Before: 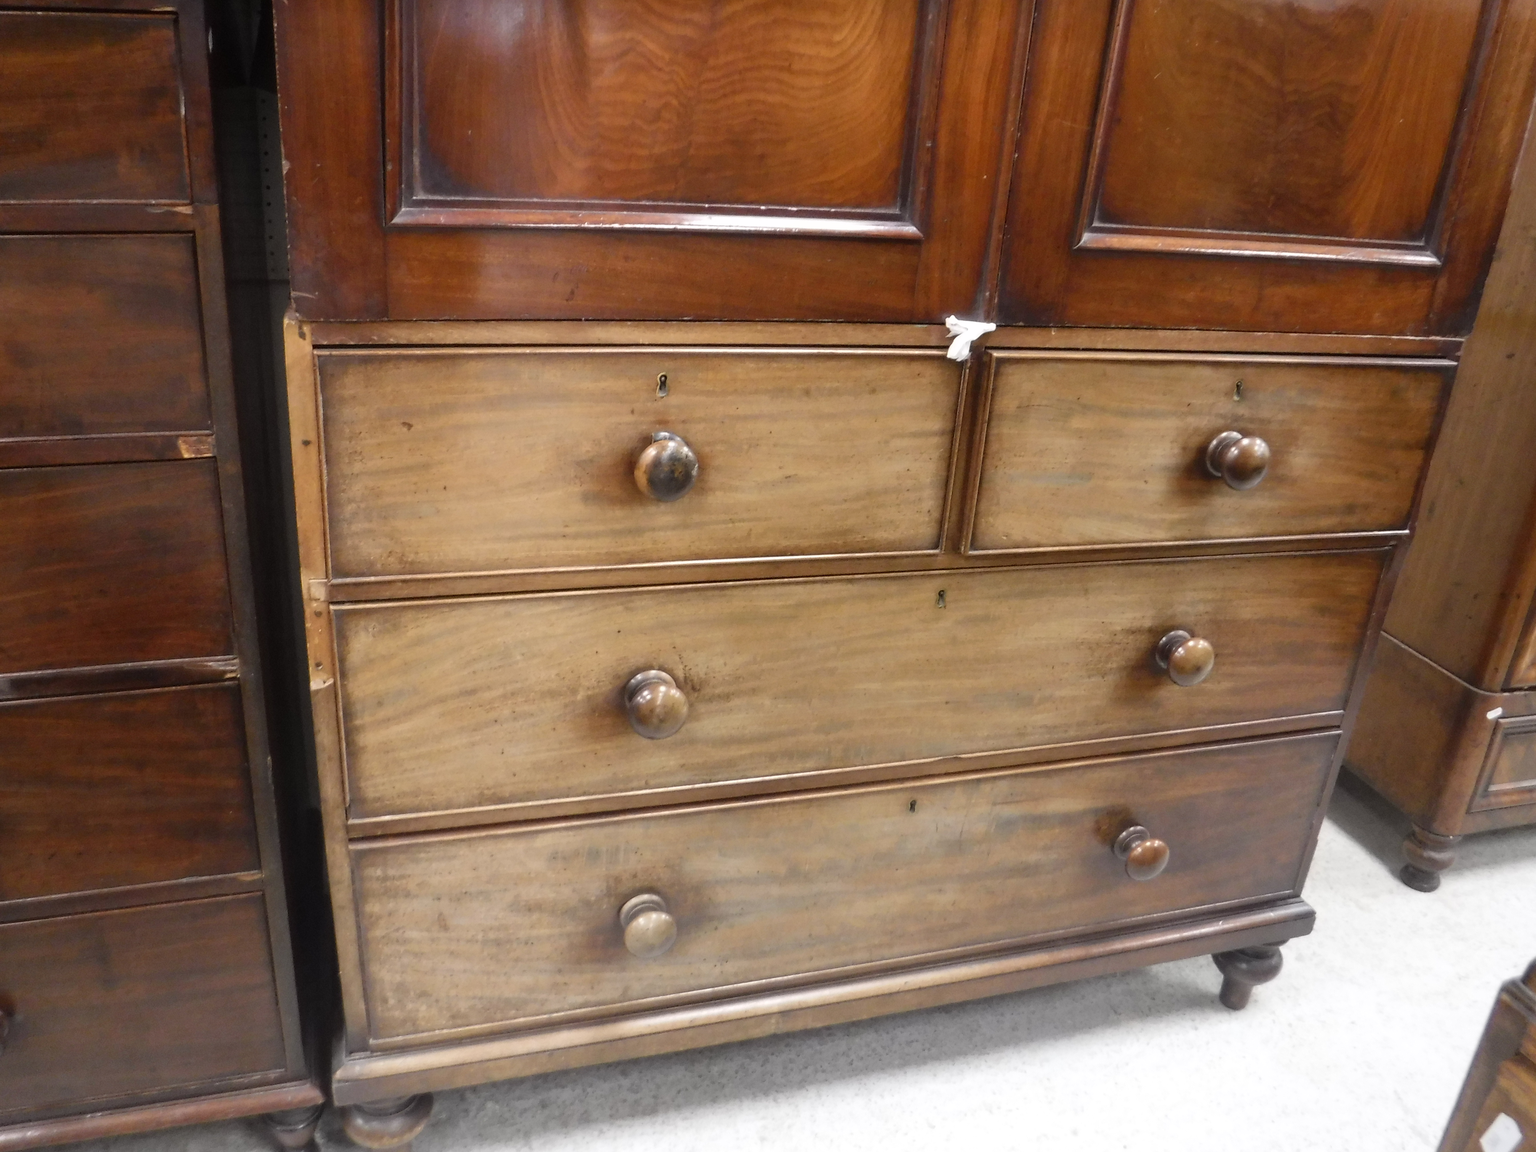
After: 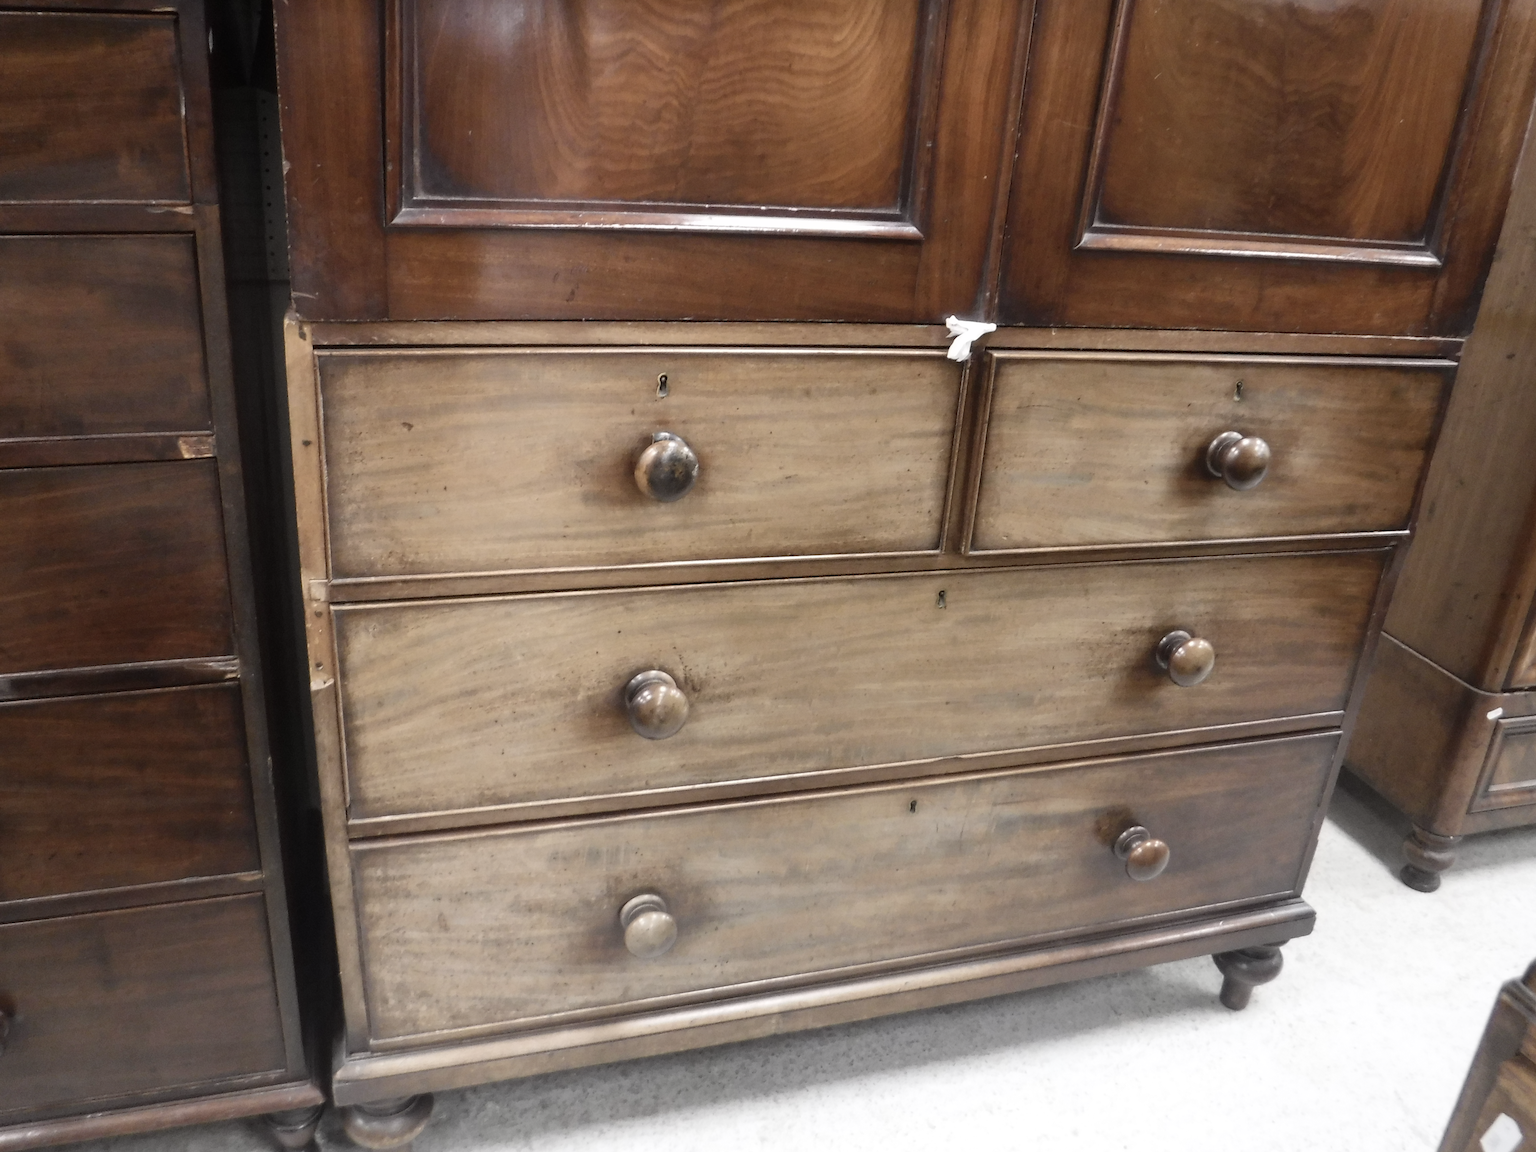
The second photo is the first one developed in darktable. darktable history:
contrast brightness saturation: contrast 0.1, saturation -0.374
